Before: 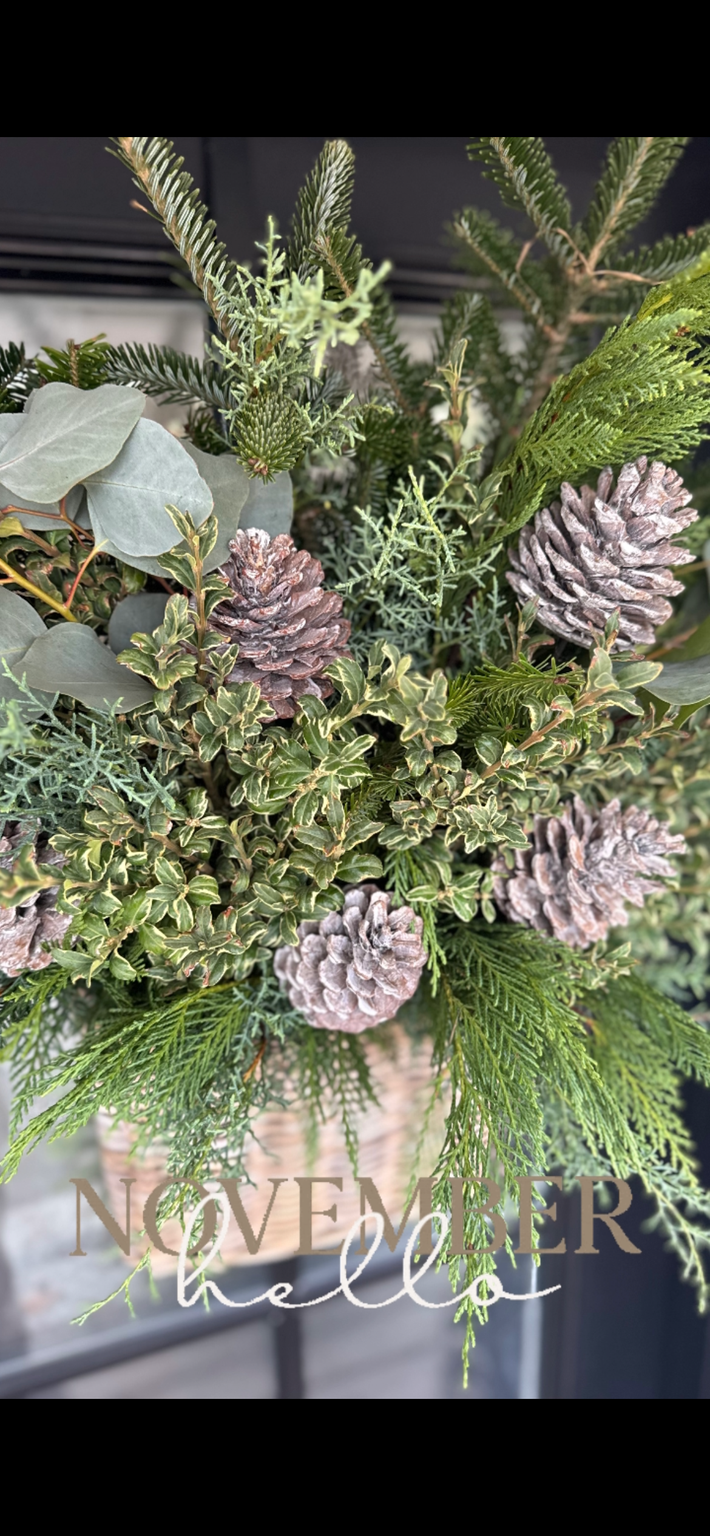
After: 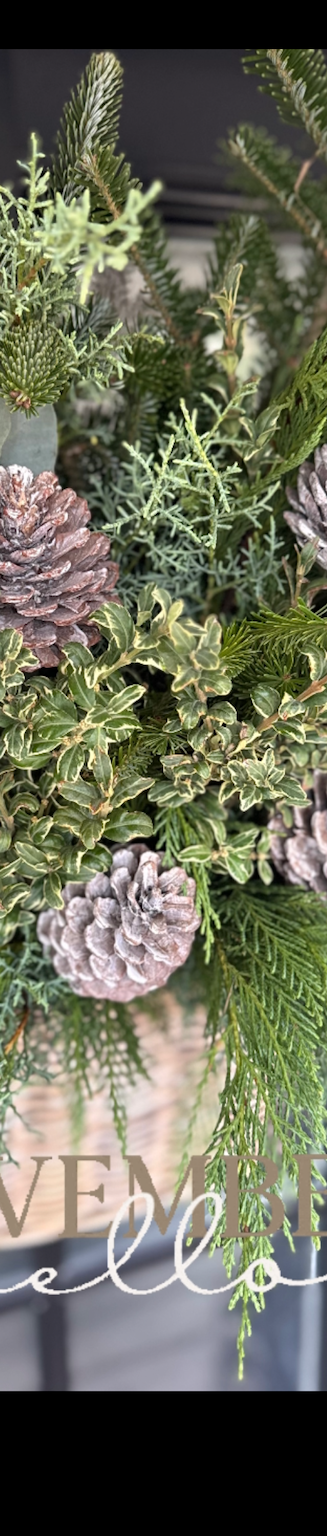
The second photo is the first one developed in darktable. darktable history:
crop: left 33.742%, top 5.963%, right 22.795%
